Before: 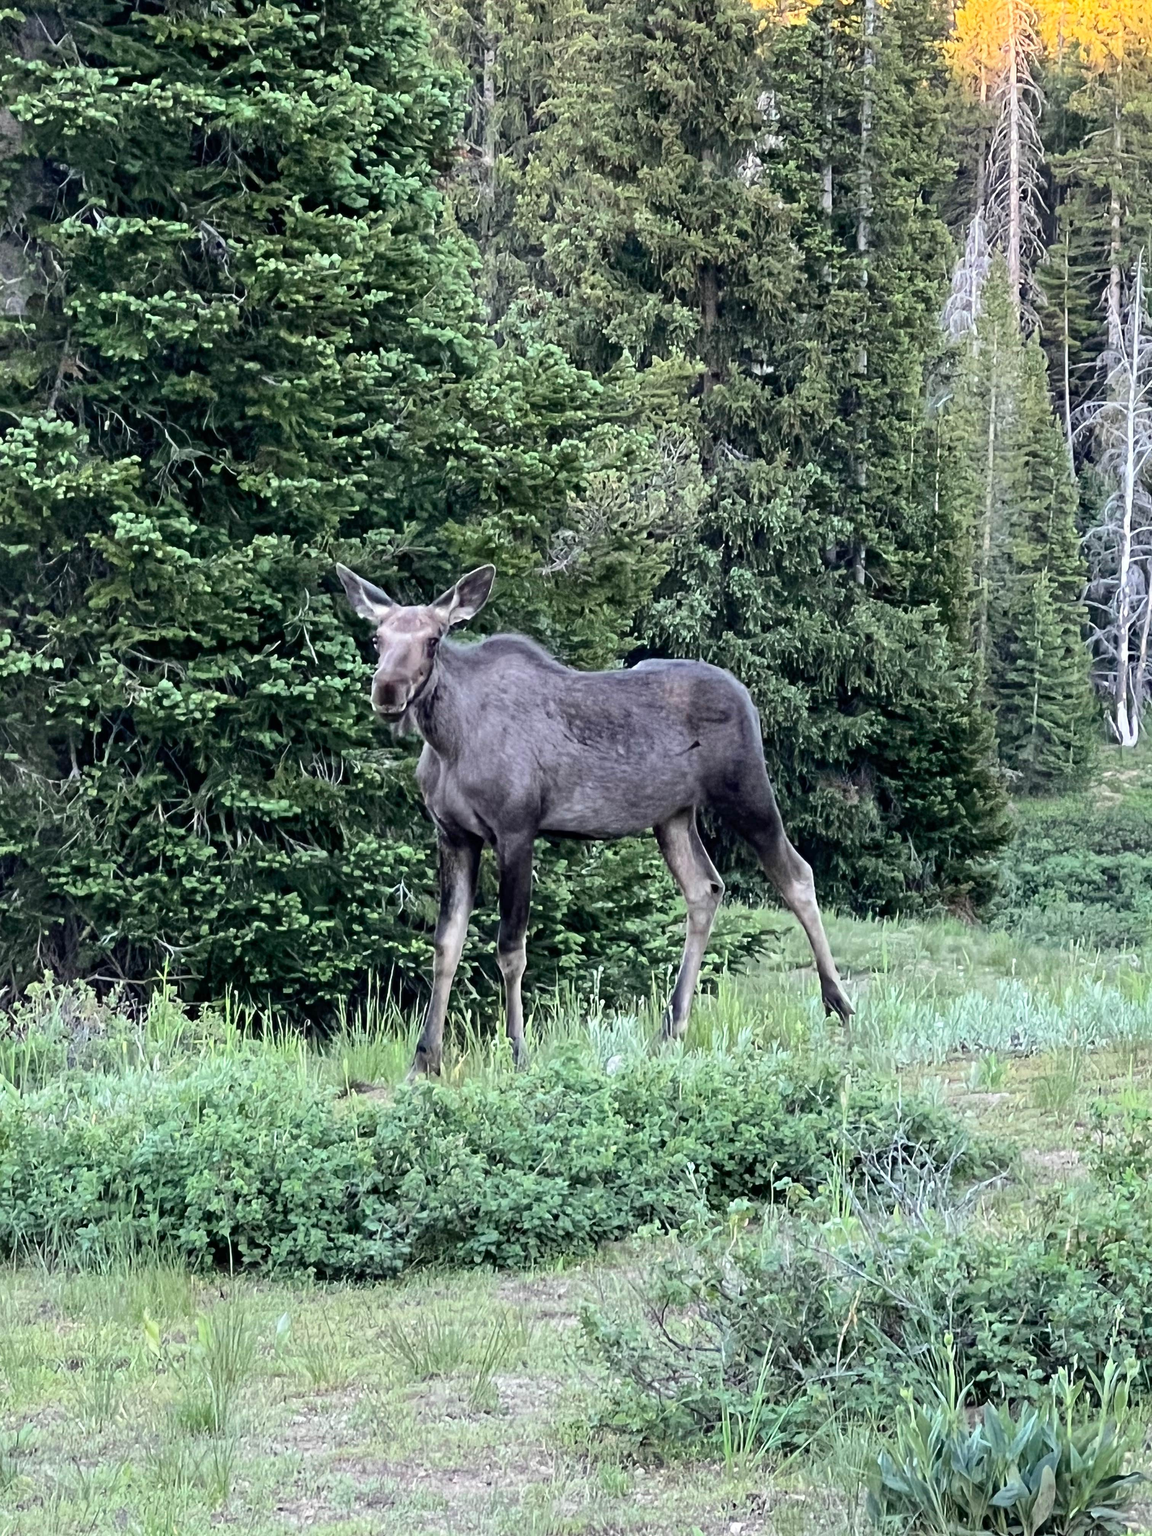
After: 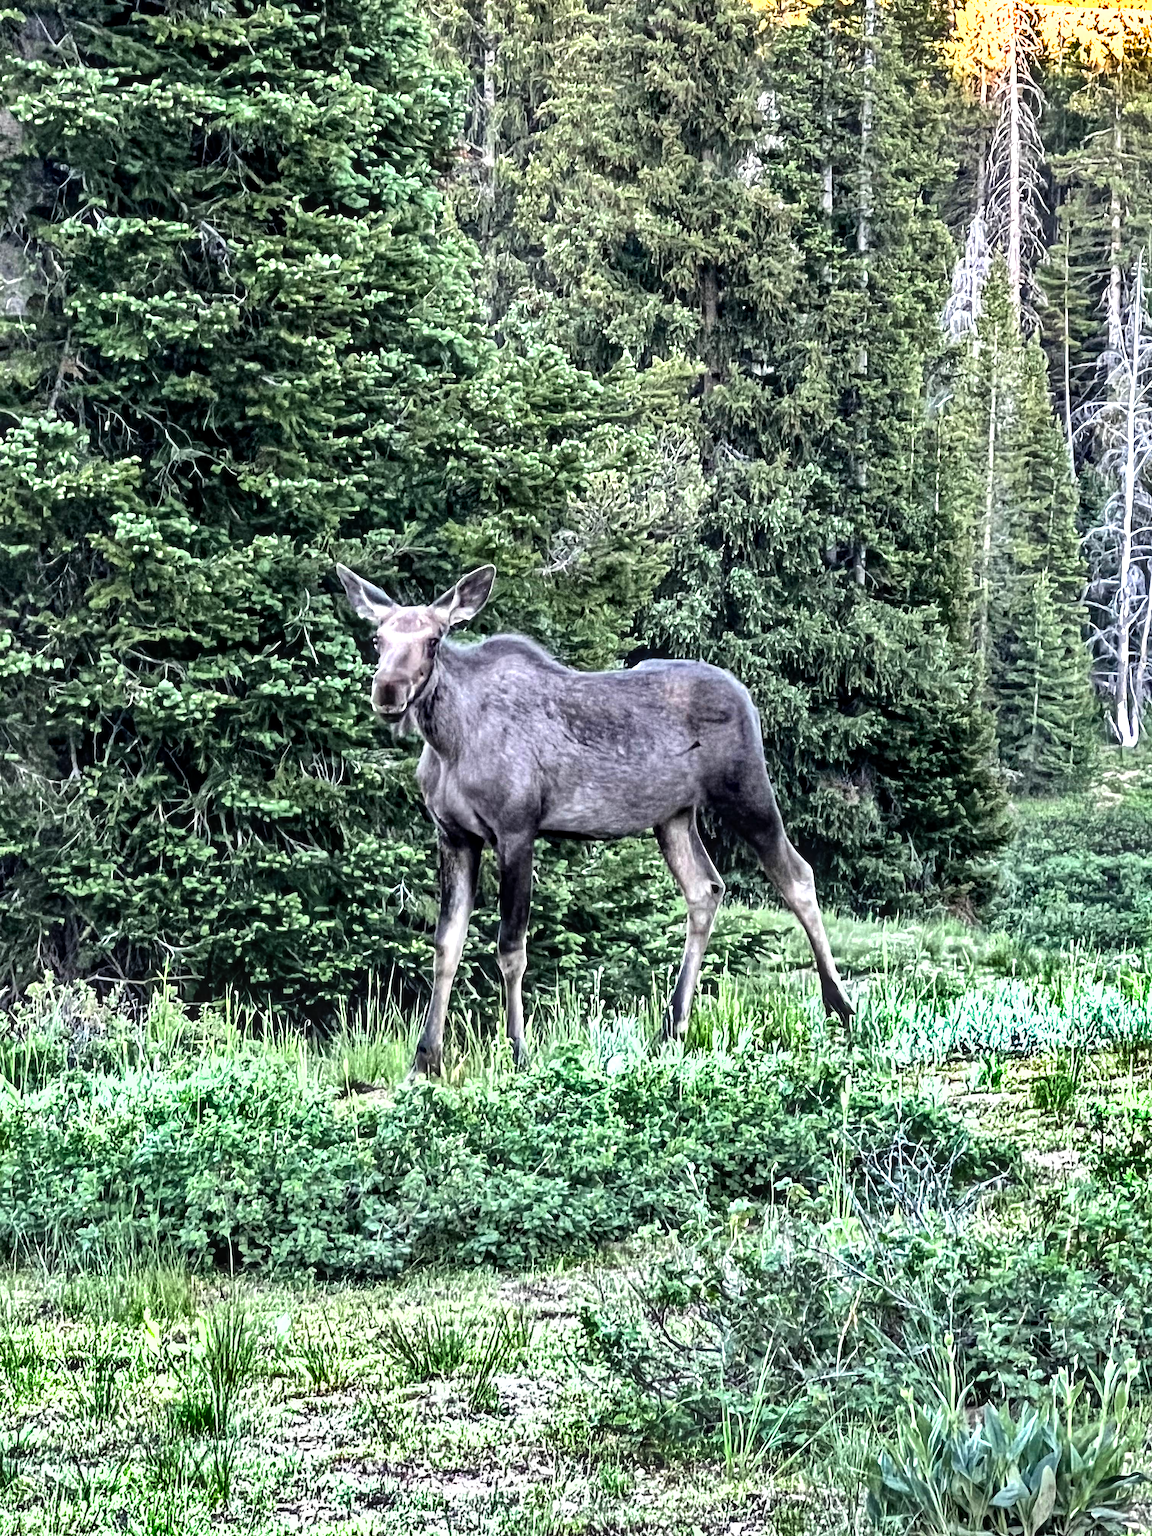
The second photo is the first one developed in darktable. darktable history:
local contrast: highlights 54%, shadows 51%, detail 130%, midtone range 0.448
tone equalizer: -8 EV -0.739 EV, -7 EV -0.722 EV, -6 EV -0.587 EV, -5 EV -0.396 EV, -3 EV 0.382 EV, -2 EV 0.6 EV, -1 EV 0.692 EV, +0 EV 0.756 EV
shadows and highlights: shadows 24.3, highlights -79.23, soften with gaussian
